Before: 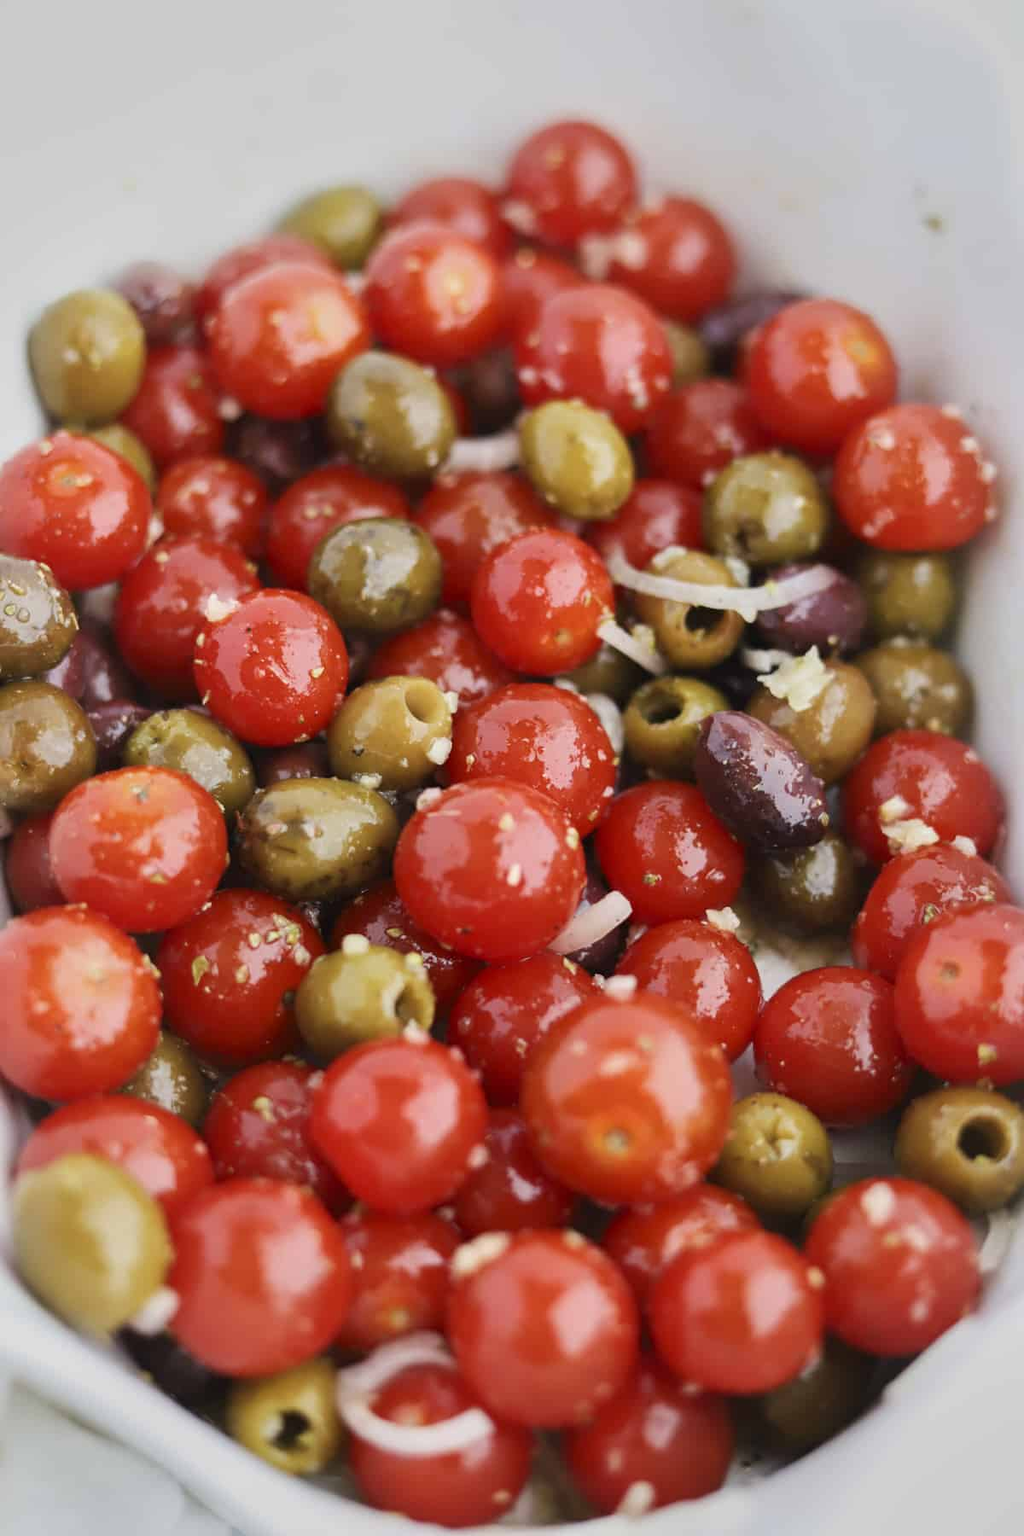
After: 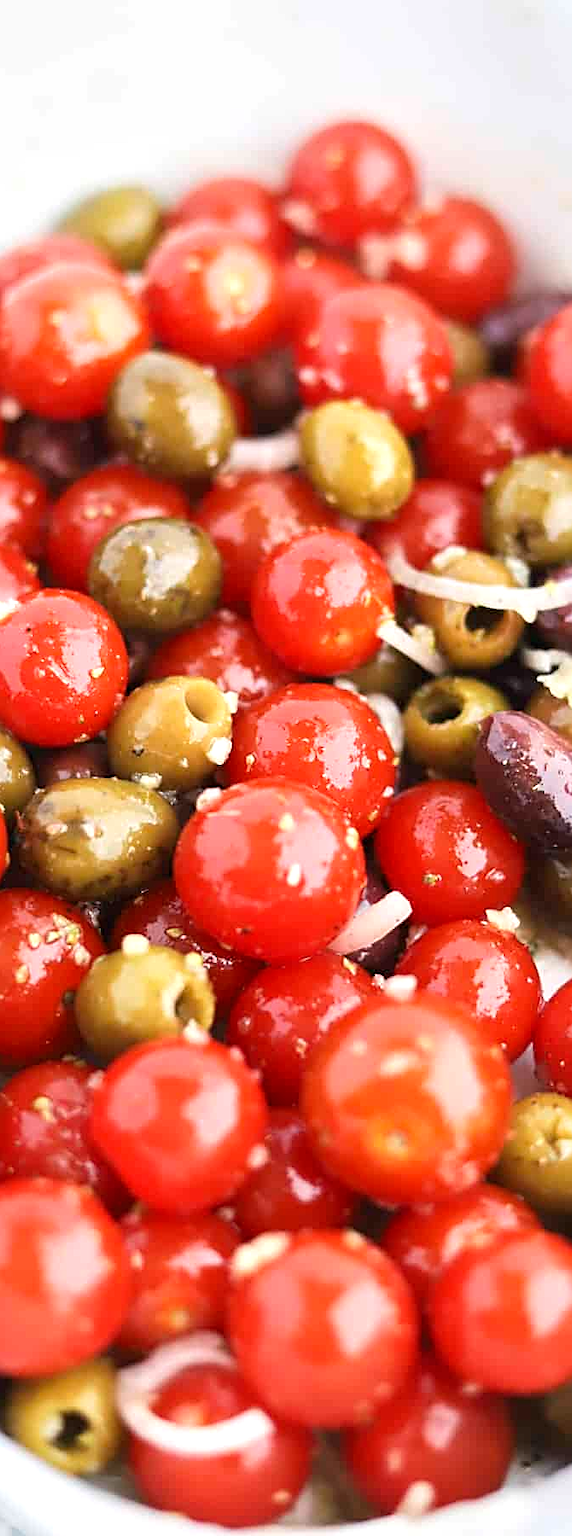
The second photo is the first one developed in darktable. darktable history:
sharpen: amount 0.49
crop: left 21.573%, right 22.447%
exposure: exposure 0.662 EV, compensate highlight preservation false
